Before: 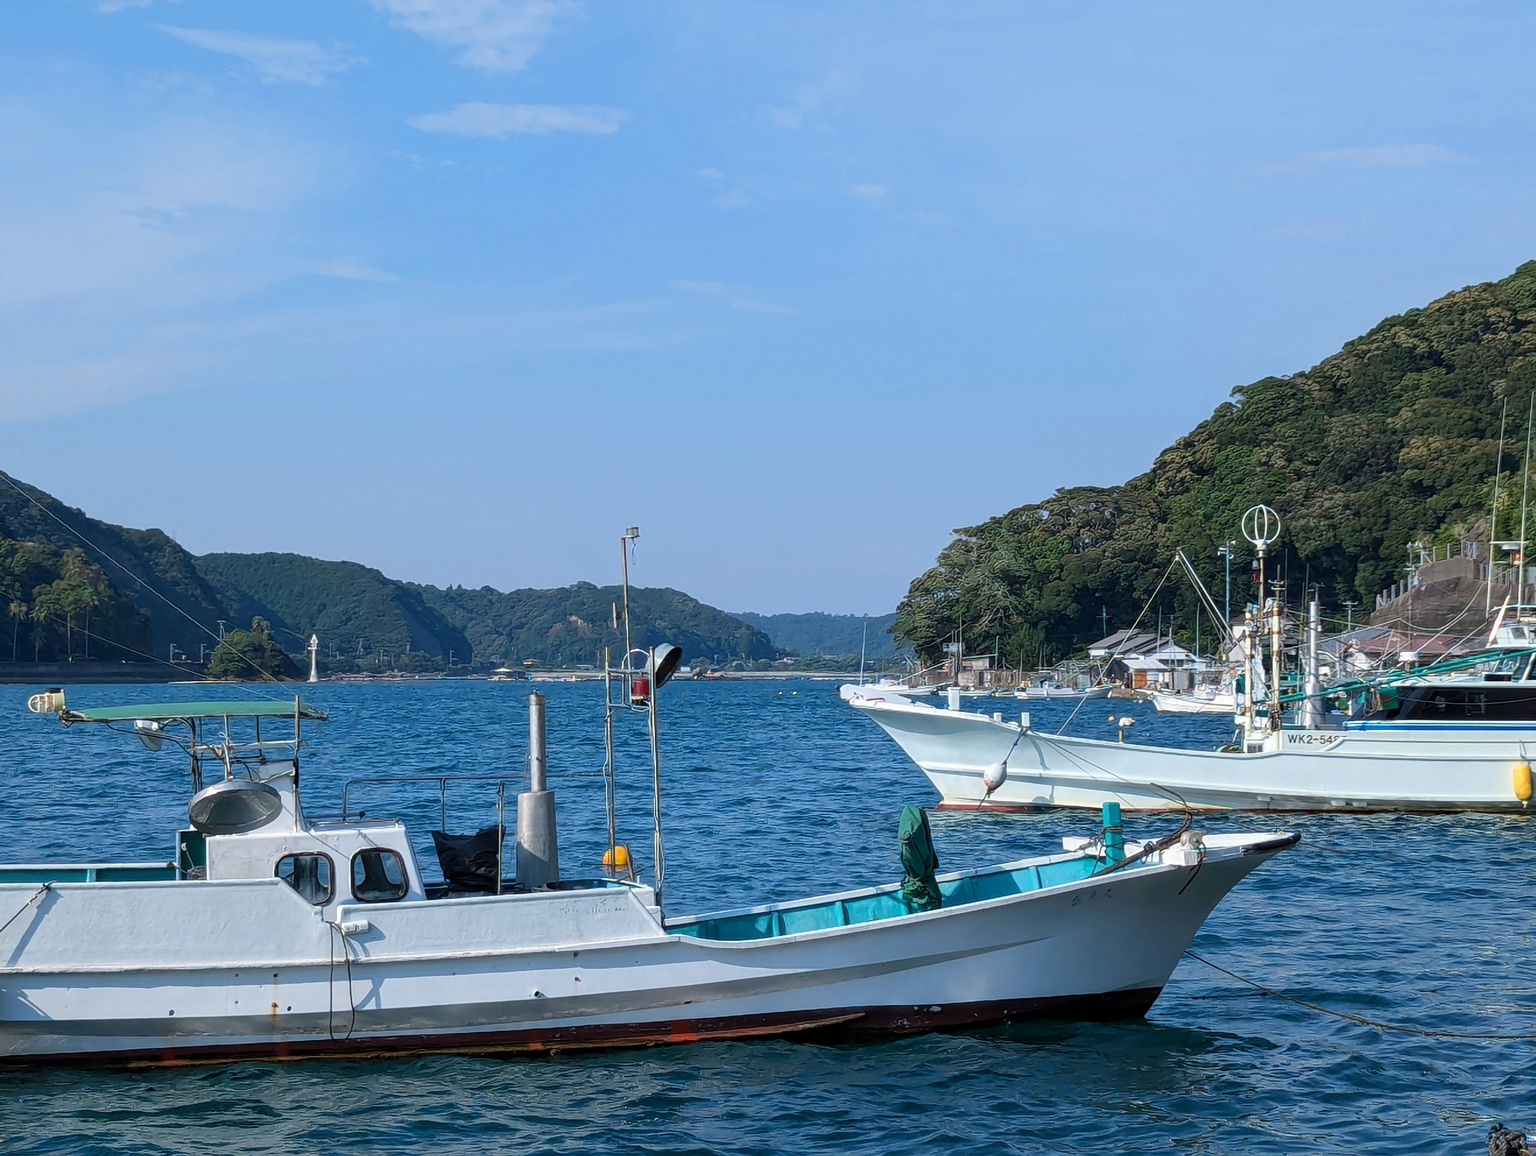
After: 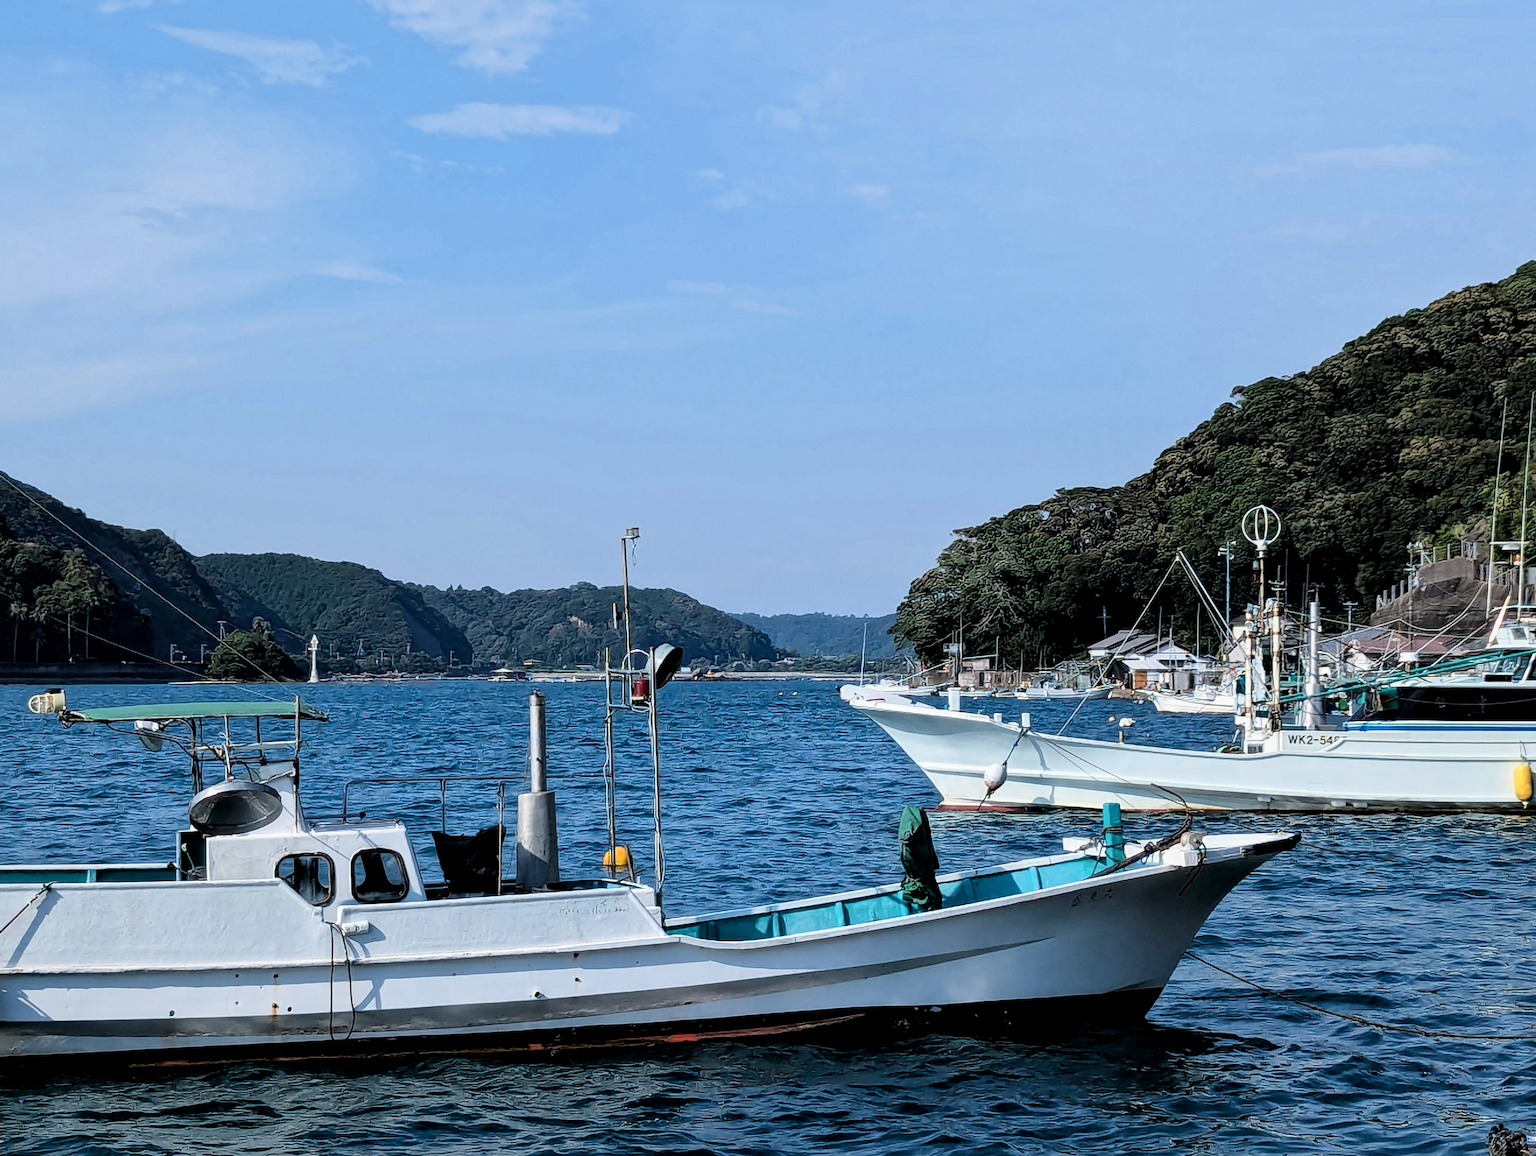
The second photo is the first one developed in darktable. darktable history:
local contrast: mode bilateral grid, contrast 19, coarseness 50, detail 132%, midtone range 0.2
filmic rgb: black relative exposure -4 EV, white relative exposure 3 EV, hardness 2.99, contrast 1.389
